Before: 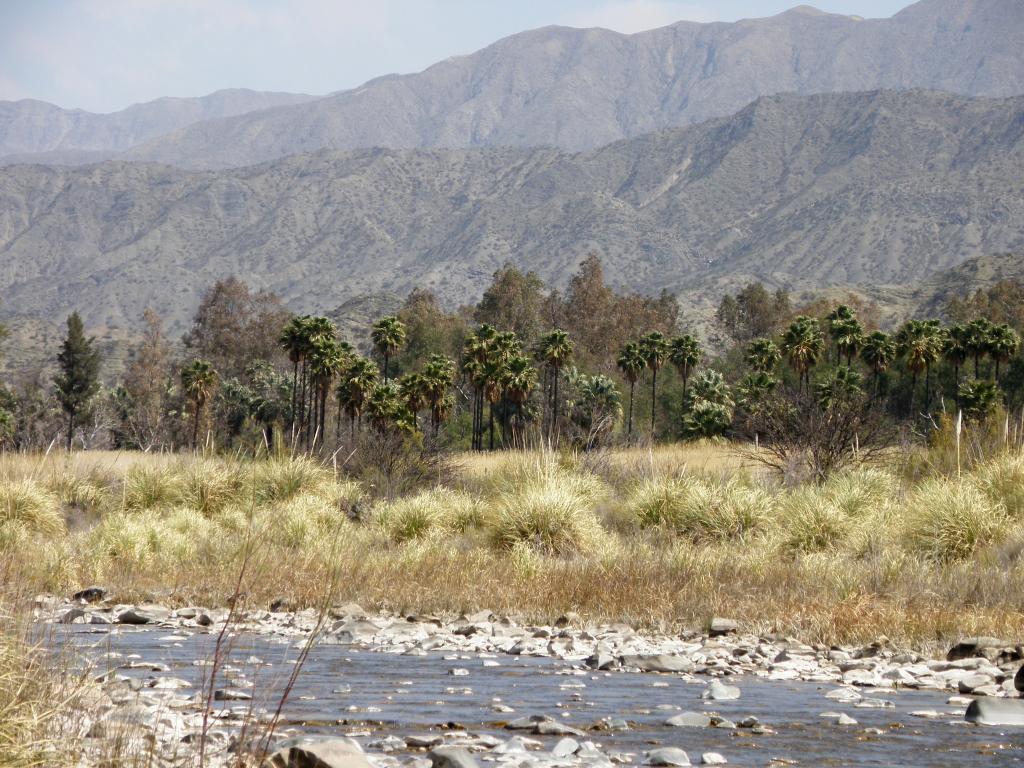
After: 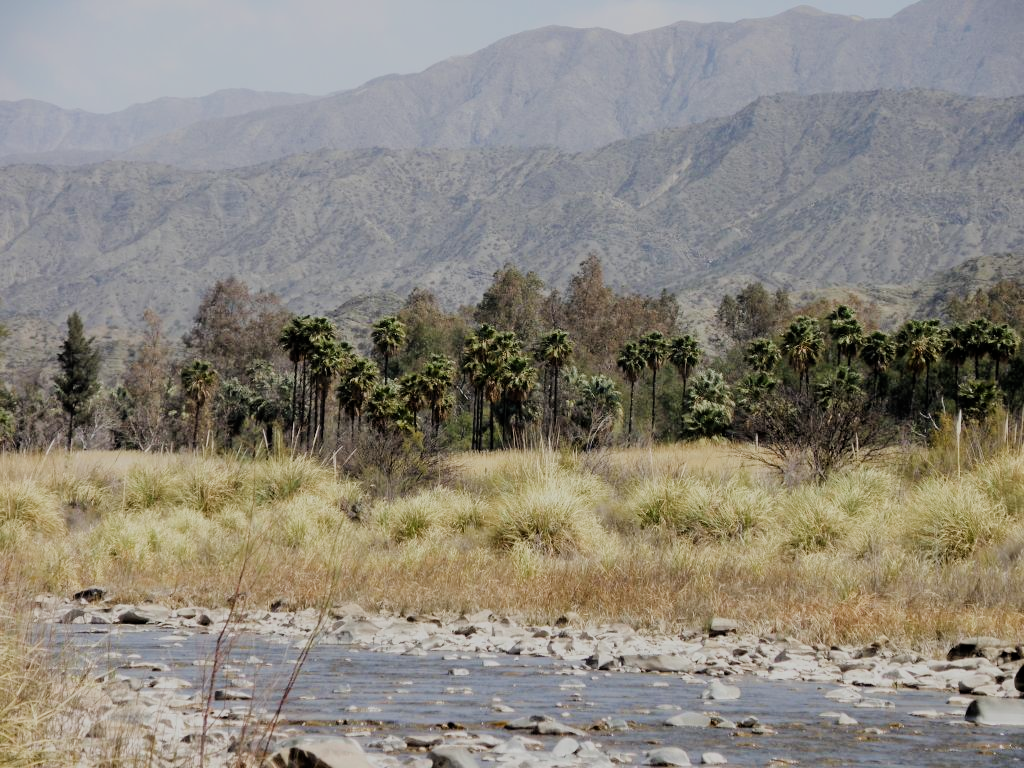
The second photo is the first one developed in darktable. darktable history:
filmic rgb: black relative exposure -6.8 EV, white relative exposure 5.93 EV, threshold 5.94 EV, hardness 2.67, enable highlight reconstruction true
